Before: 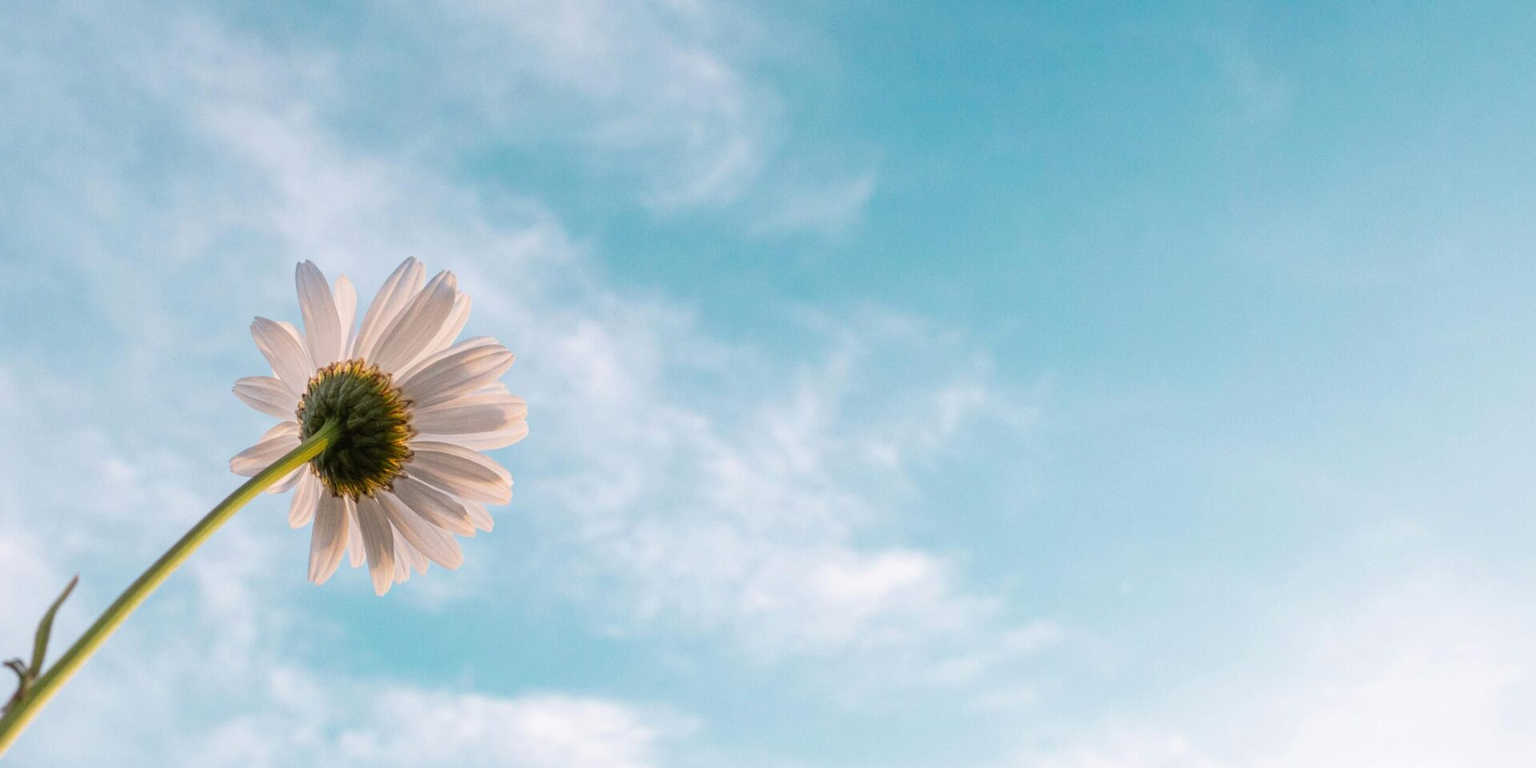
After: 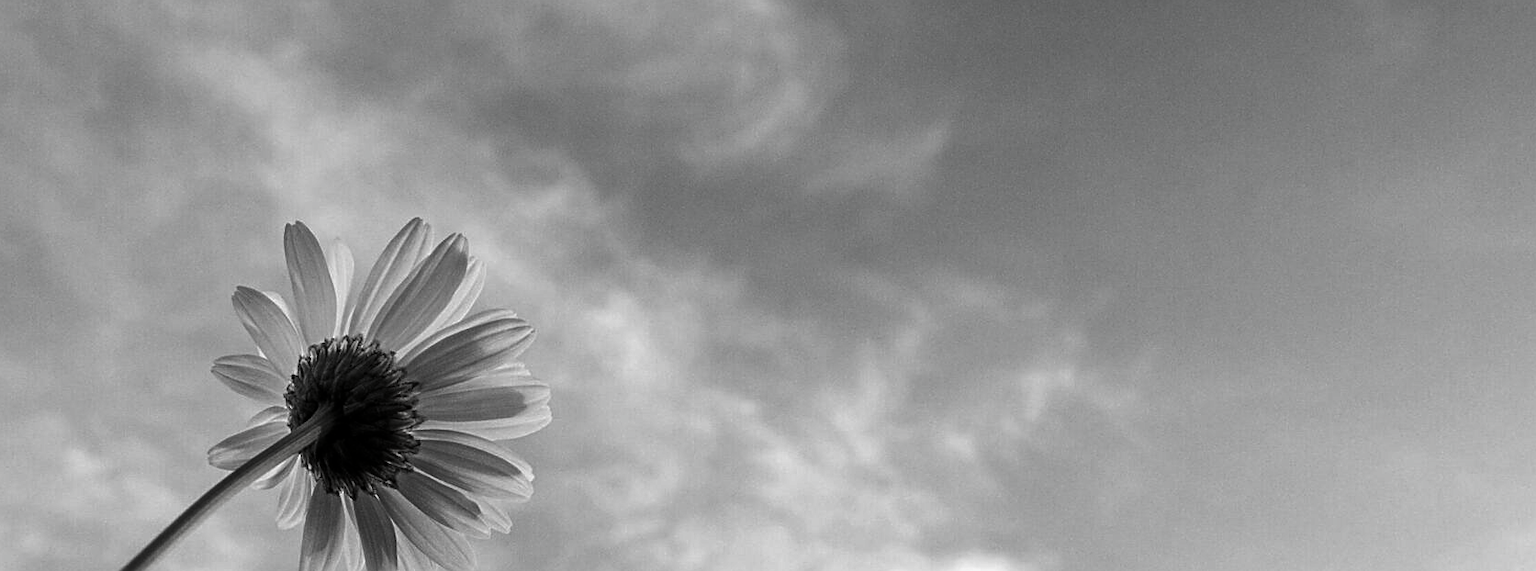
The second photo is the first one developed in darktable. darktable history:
sharpen: on, module defaults
contrast brightness saturation: contrast -0.029, brightness -0.603, saturation -0.986
exposure: black level correction 0.003, exposure 0.145 EV, compensate exposure bias true, compensate highlight preservation false
crop: left 3.16%, top 8.834%, right 9.66%, bottom 26.176%
